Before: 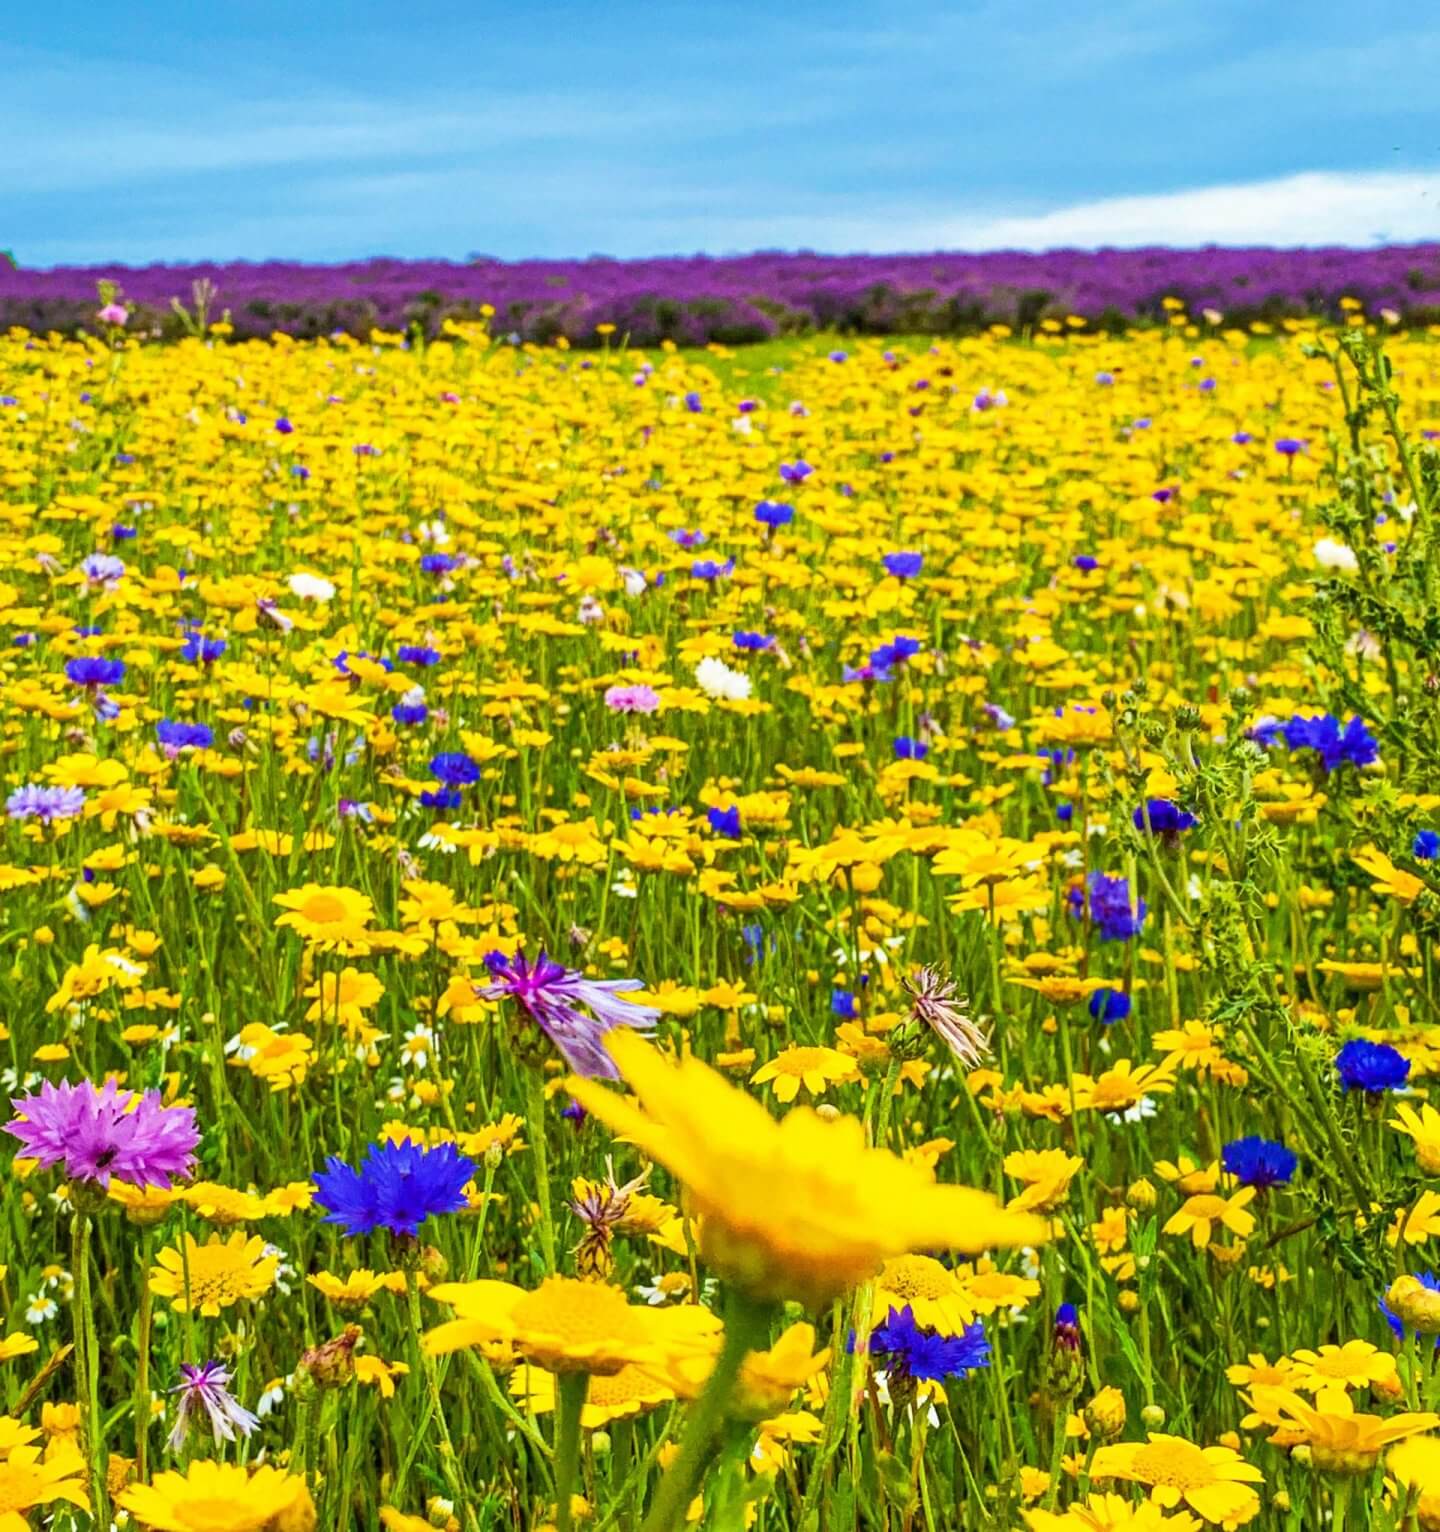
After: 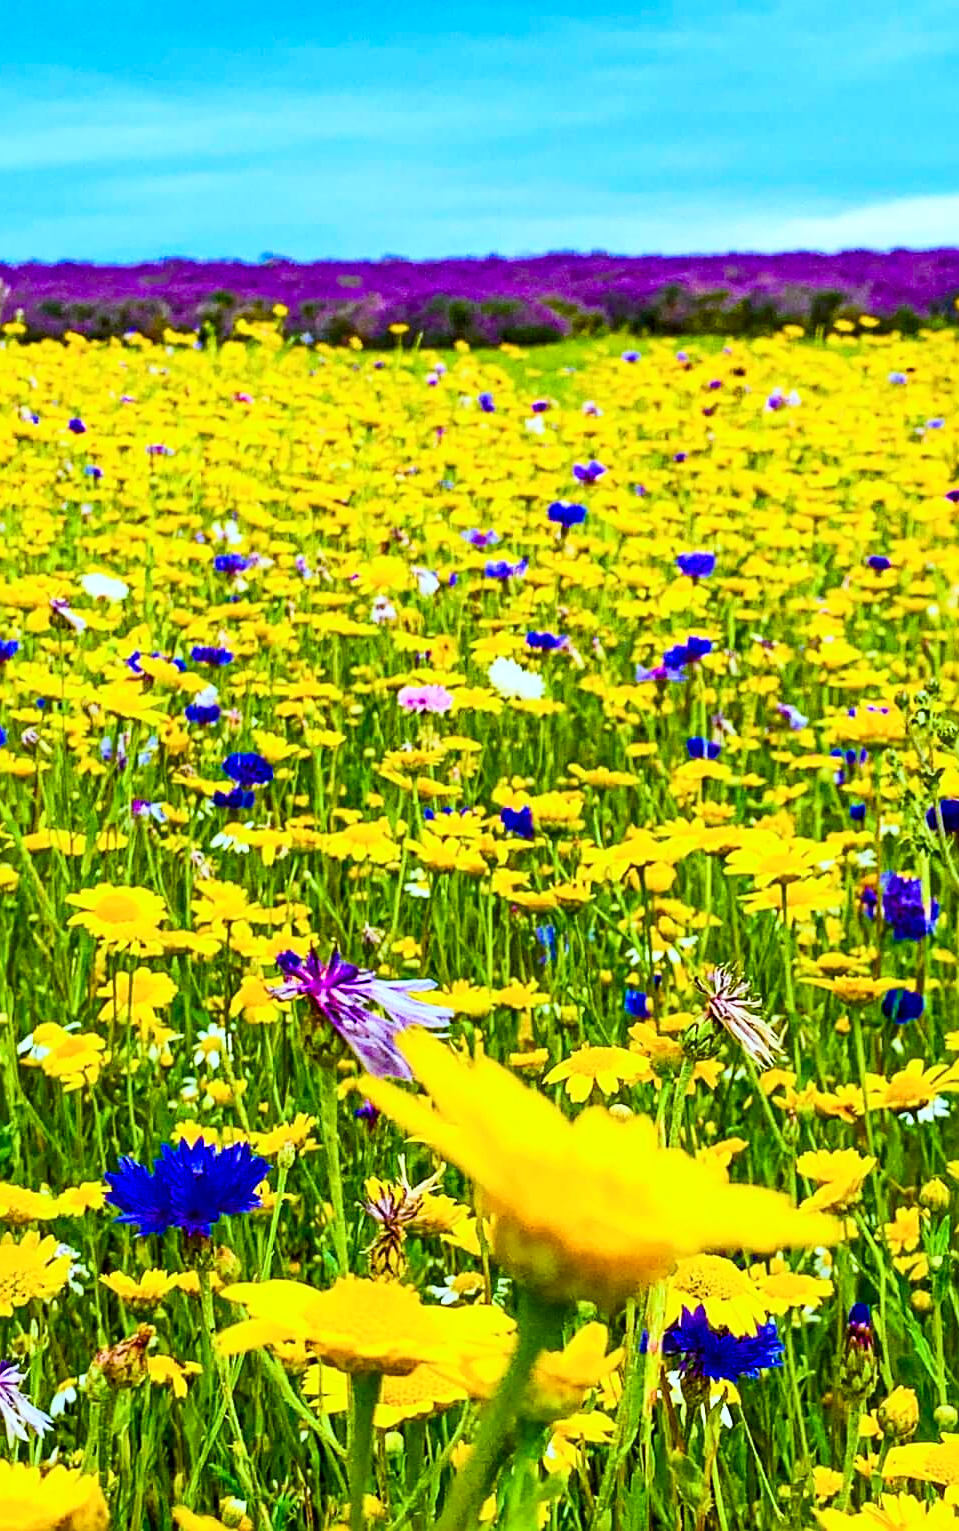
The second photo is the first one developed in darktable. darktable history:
contrast brightness saturation: contrast 0.24, brightness 0.09
sharpen: on, module defaults
color balance rgb: perceptual saturation grading › global saturation 35%, perceptual saturation grading › highlights -25%, perceptual saturation grading › shadows 50%
crop and rotate: left 14.385%, right 18.948%
color calibration: illuminant F (fluorescent), F source F9 (Cool White Deluxe 4150 K) – high CRI, x 0.374, y 0.373, temperature 4158.34 K
